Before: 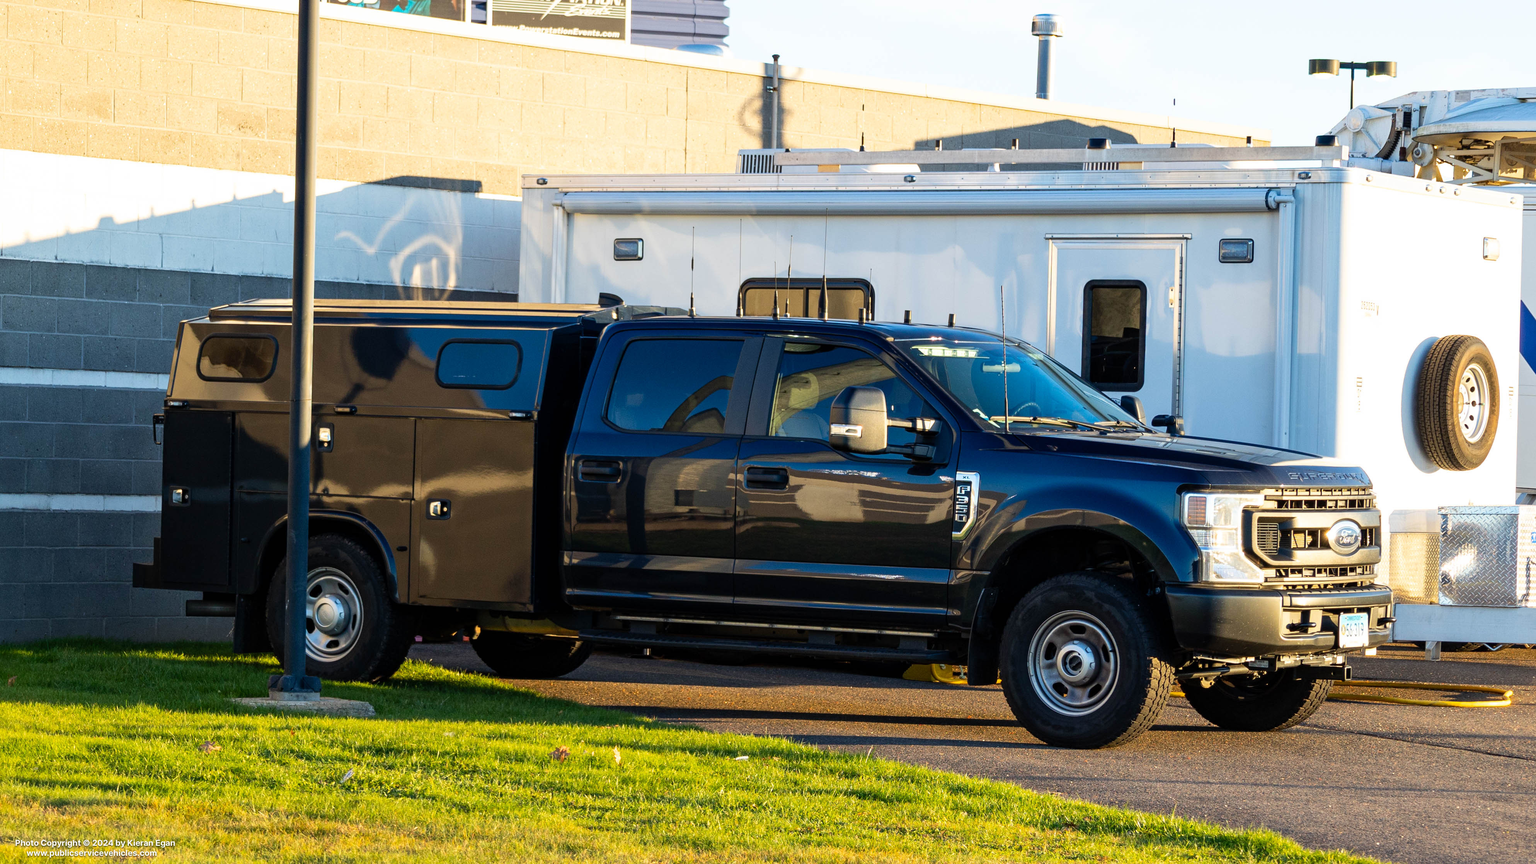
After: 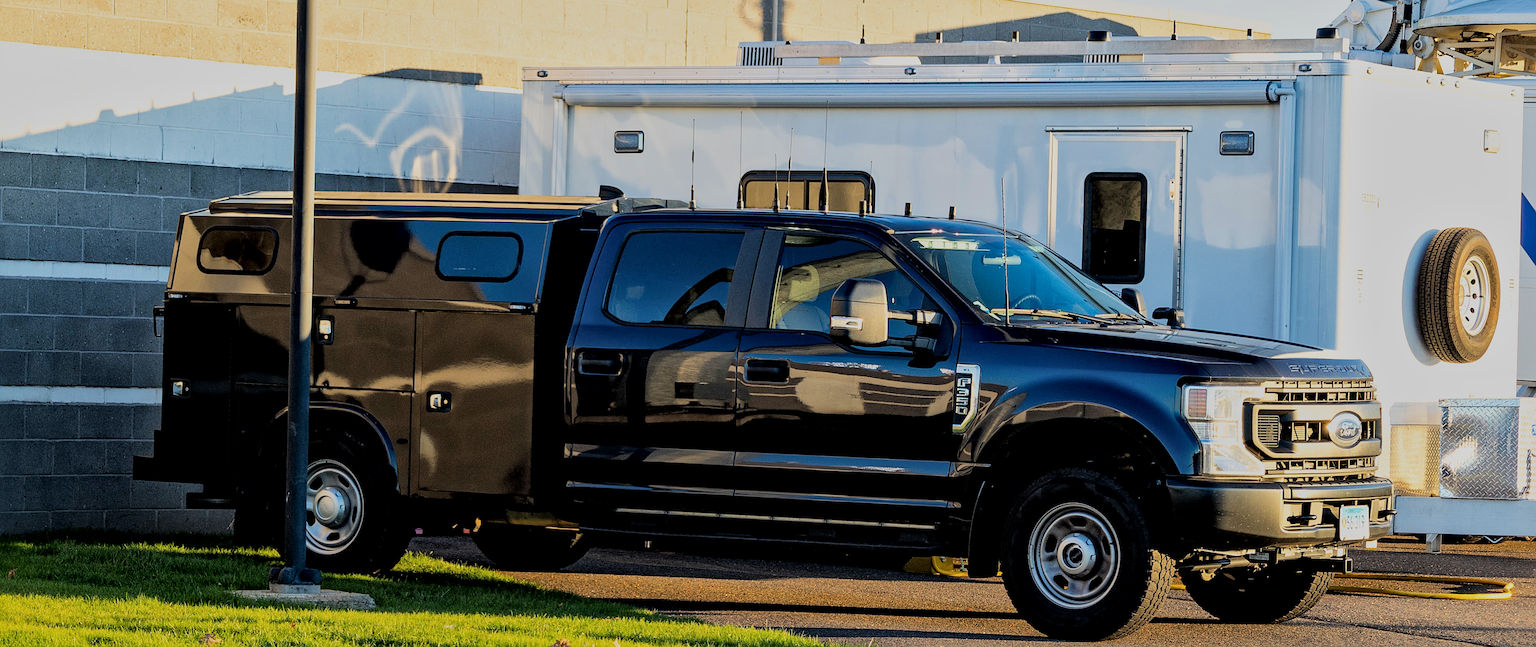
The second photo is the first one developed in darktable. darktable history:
filmic rgb: black relative exposure -6.15 EV, white relative exposure 6.96 EV, hardness 2.23, color science v6 (2022)
local contrast: mode bilateral grid, contrast 20, coarseness 50, detail 144%, midtone range 0.2
sharpen: on, module defaults
crop and rotate: top 12.5%, bottom 12.5%
